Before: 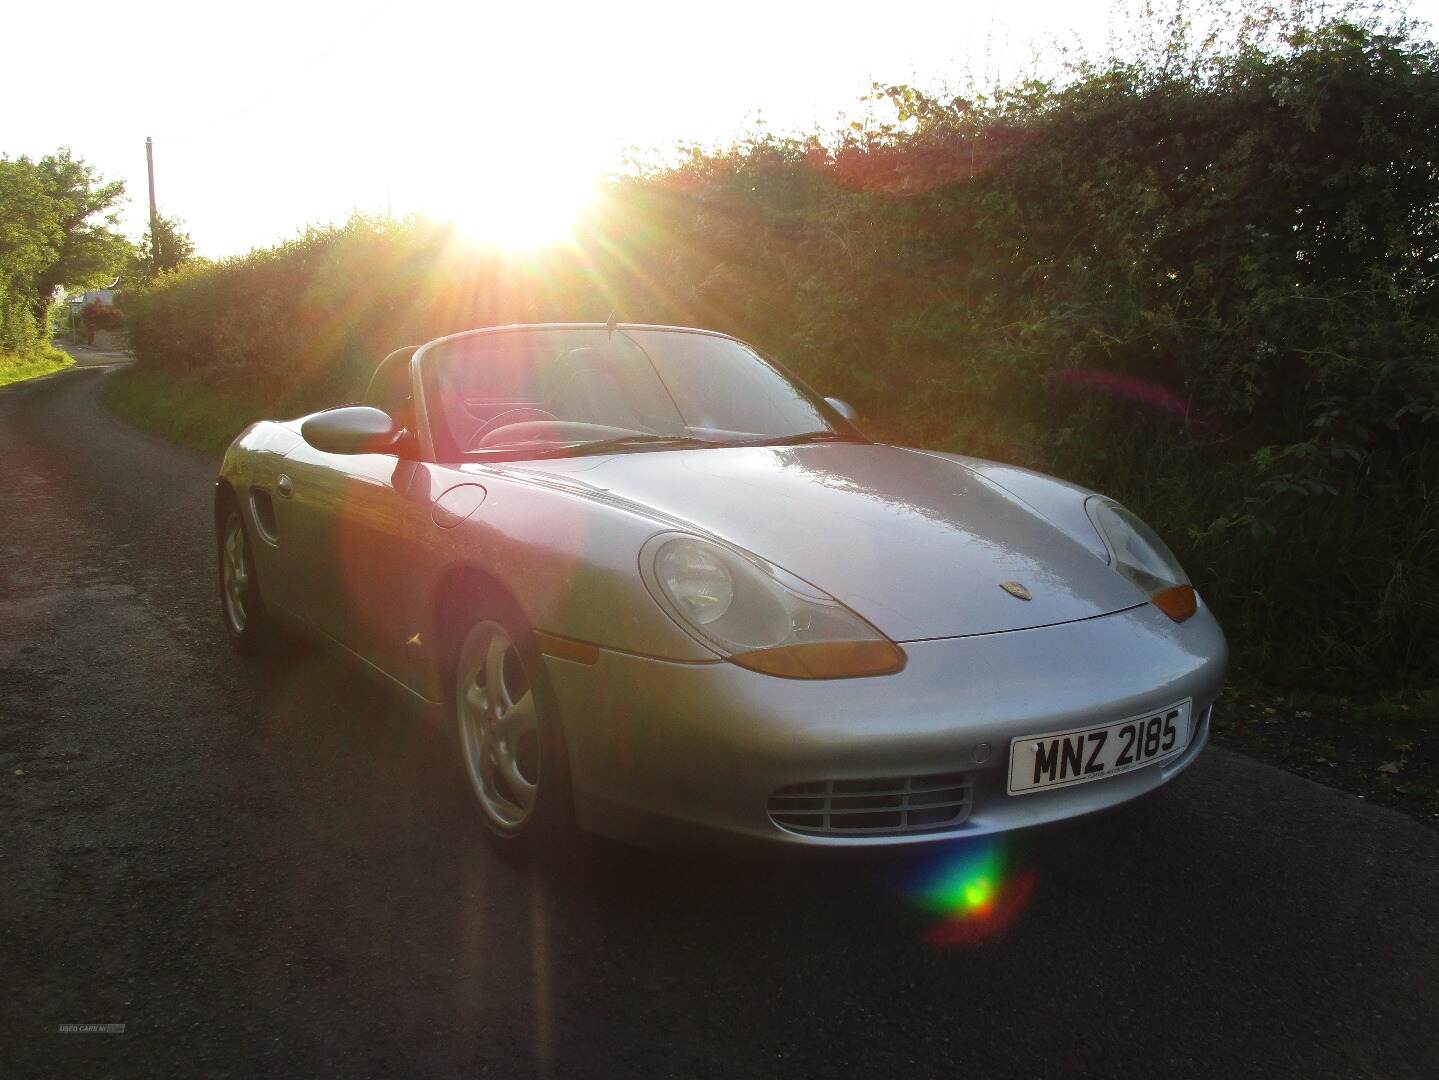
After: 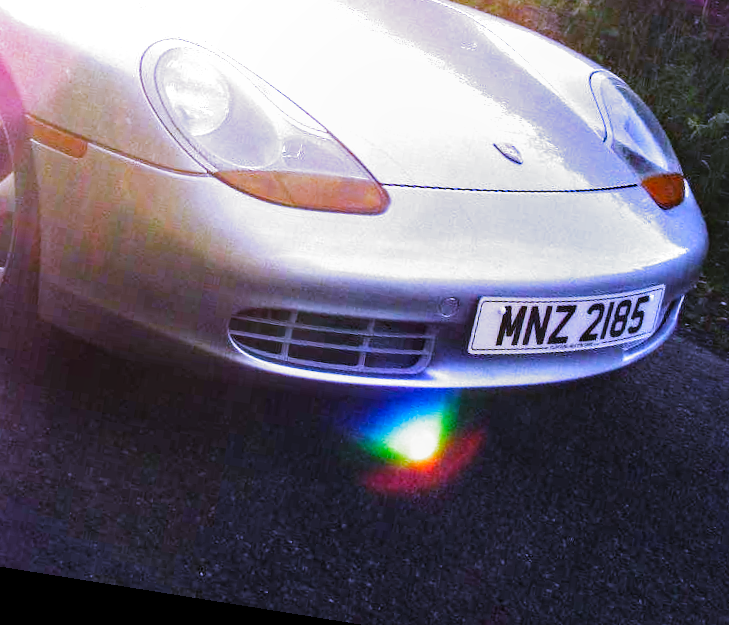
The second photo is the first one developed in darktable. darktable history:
local contrast: on, module defaults
rotate and perspective: rotation 9.12°, automatic cropping off
crop: left 35.976%, top 45.819%, right 18.162%, bottom 5.807%
white balance: red 0.98, blue 1.61
filmic rgb: black relative exposure -6.43 EV, white relative exposure 2.43 EV, threshold 3 EV, hardness 5.27, latitude 0.1%, contrast 1.425, highlights saturation mix 2%, preserve chrominance no, color science v5 (2021), contrast in shadows safe, contrast in highlights safe, enable highlight reconstruction true
haze removal: on, module defaults
exposure: black level correction 0, exposure 1.741 EV, compensate exposure bias true, compensate highlight preservation false
